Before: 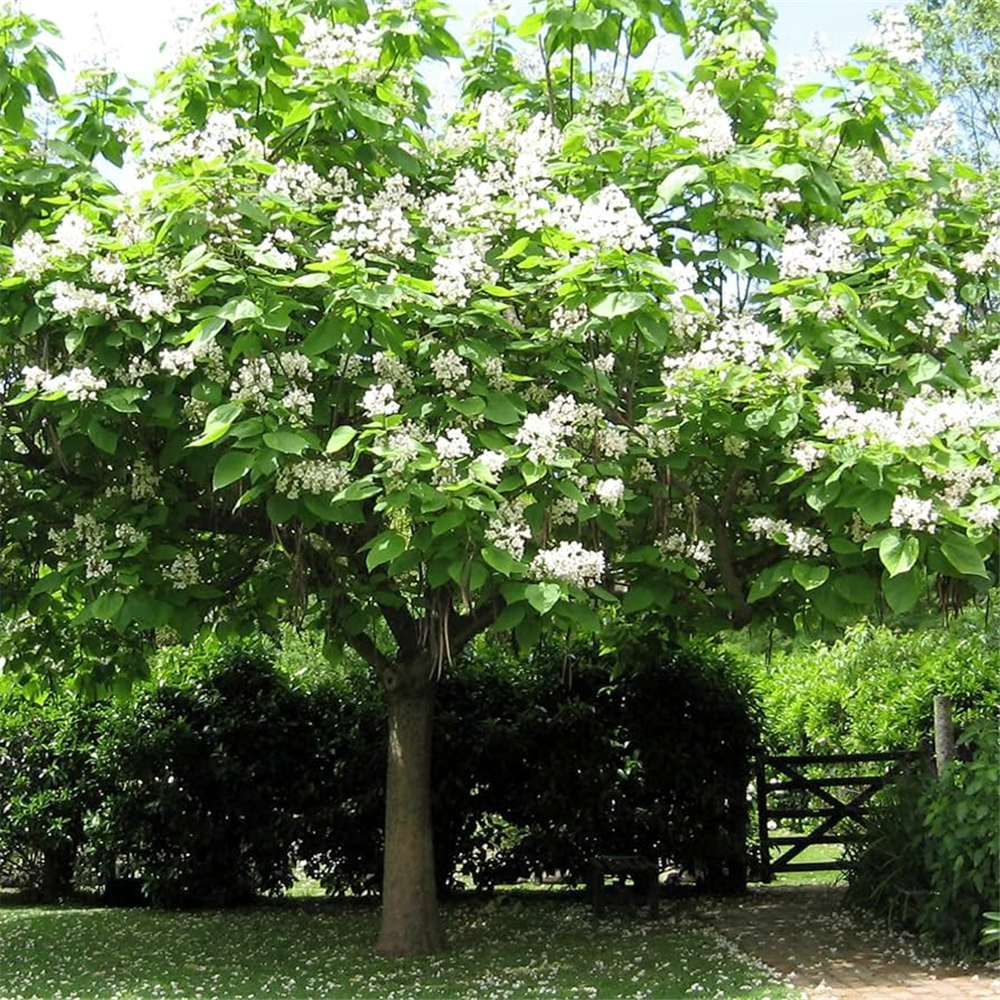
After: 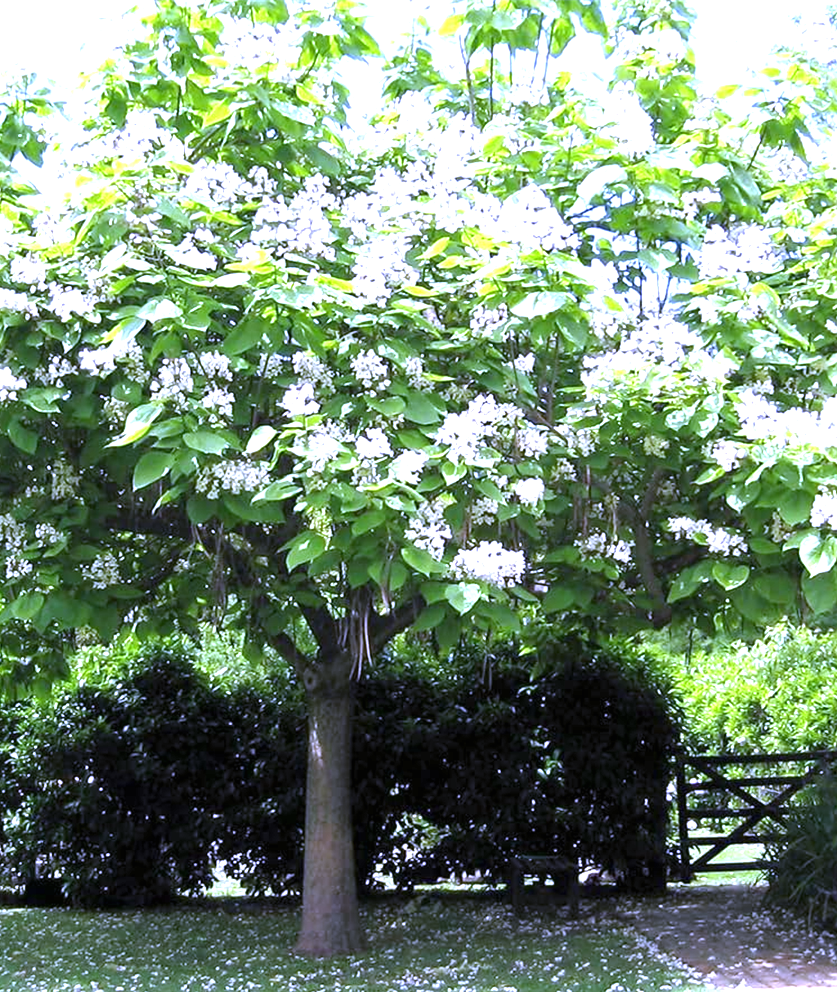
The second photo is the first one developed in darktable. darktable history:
crop: left 8.026%, right 7.374%
white balance: red 0.98, blue 1.61
exposure: black level correction 0, exposure 0.953 EV, compensate exposure bias true, compensate highlight preservation false
